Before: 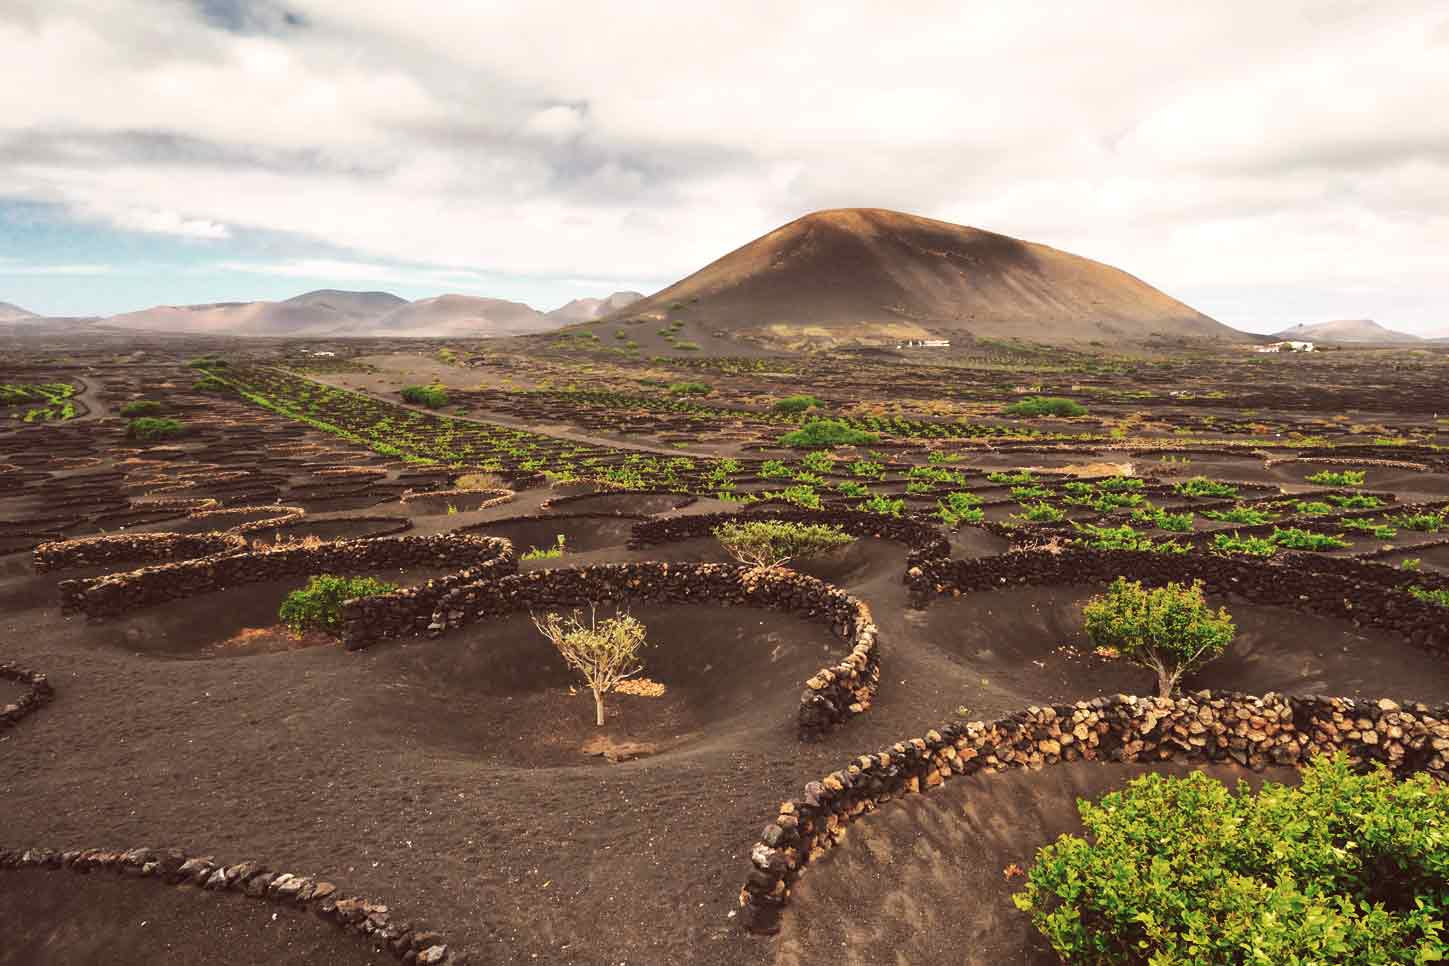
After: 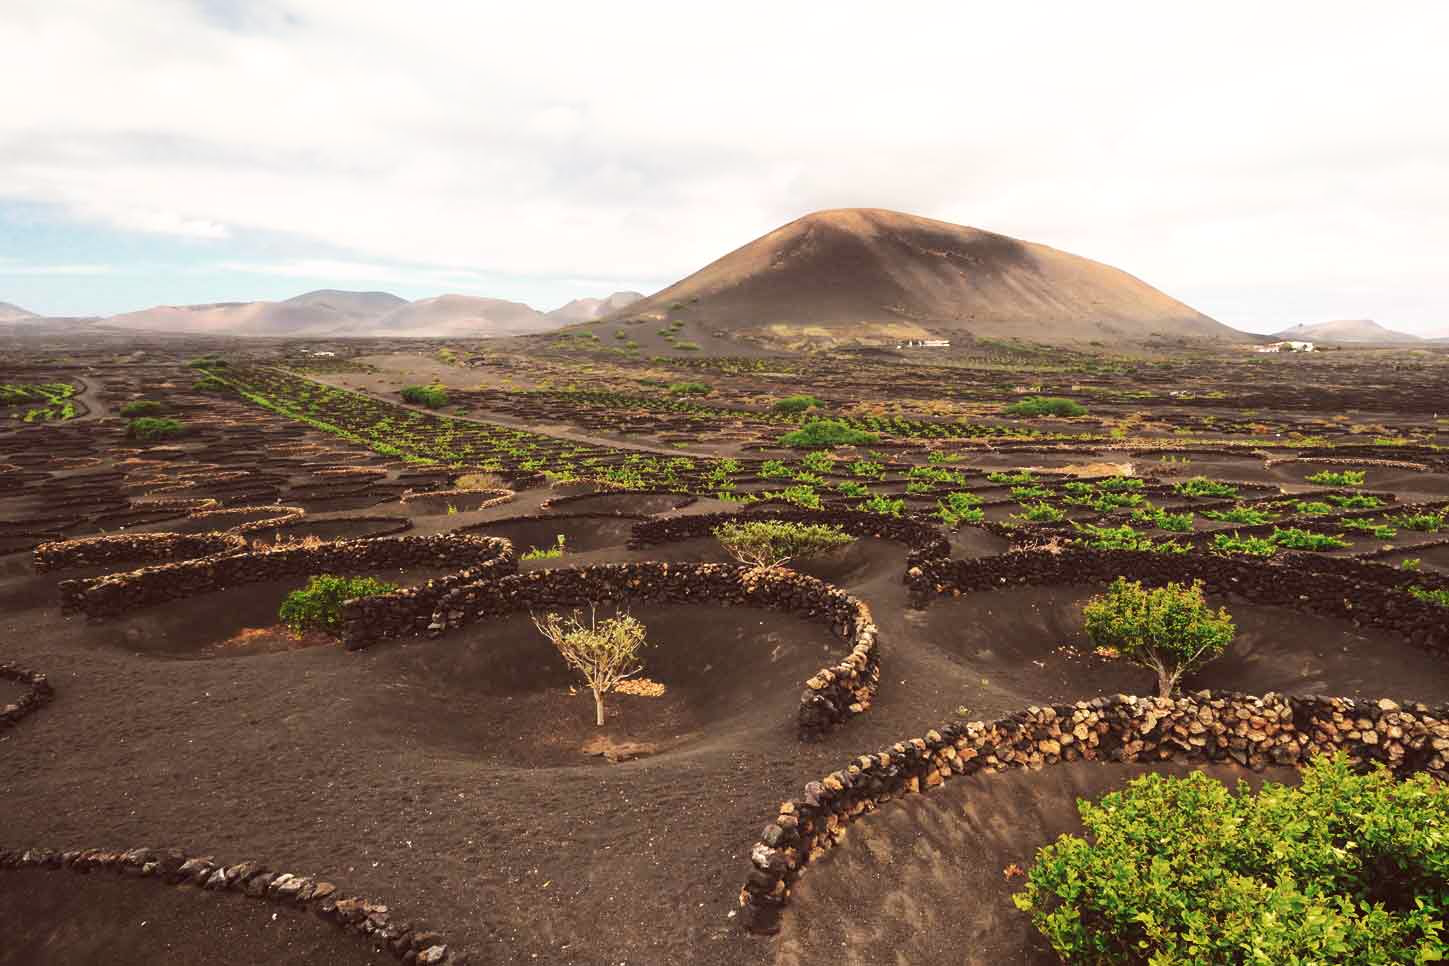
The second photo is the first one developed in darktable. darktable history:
shadows and highlights: shadows -41.59, highlights 63.34, highlights color adjustment 0.2%, soften with gaussian
